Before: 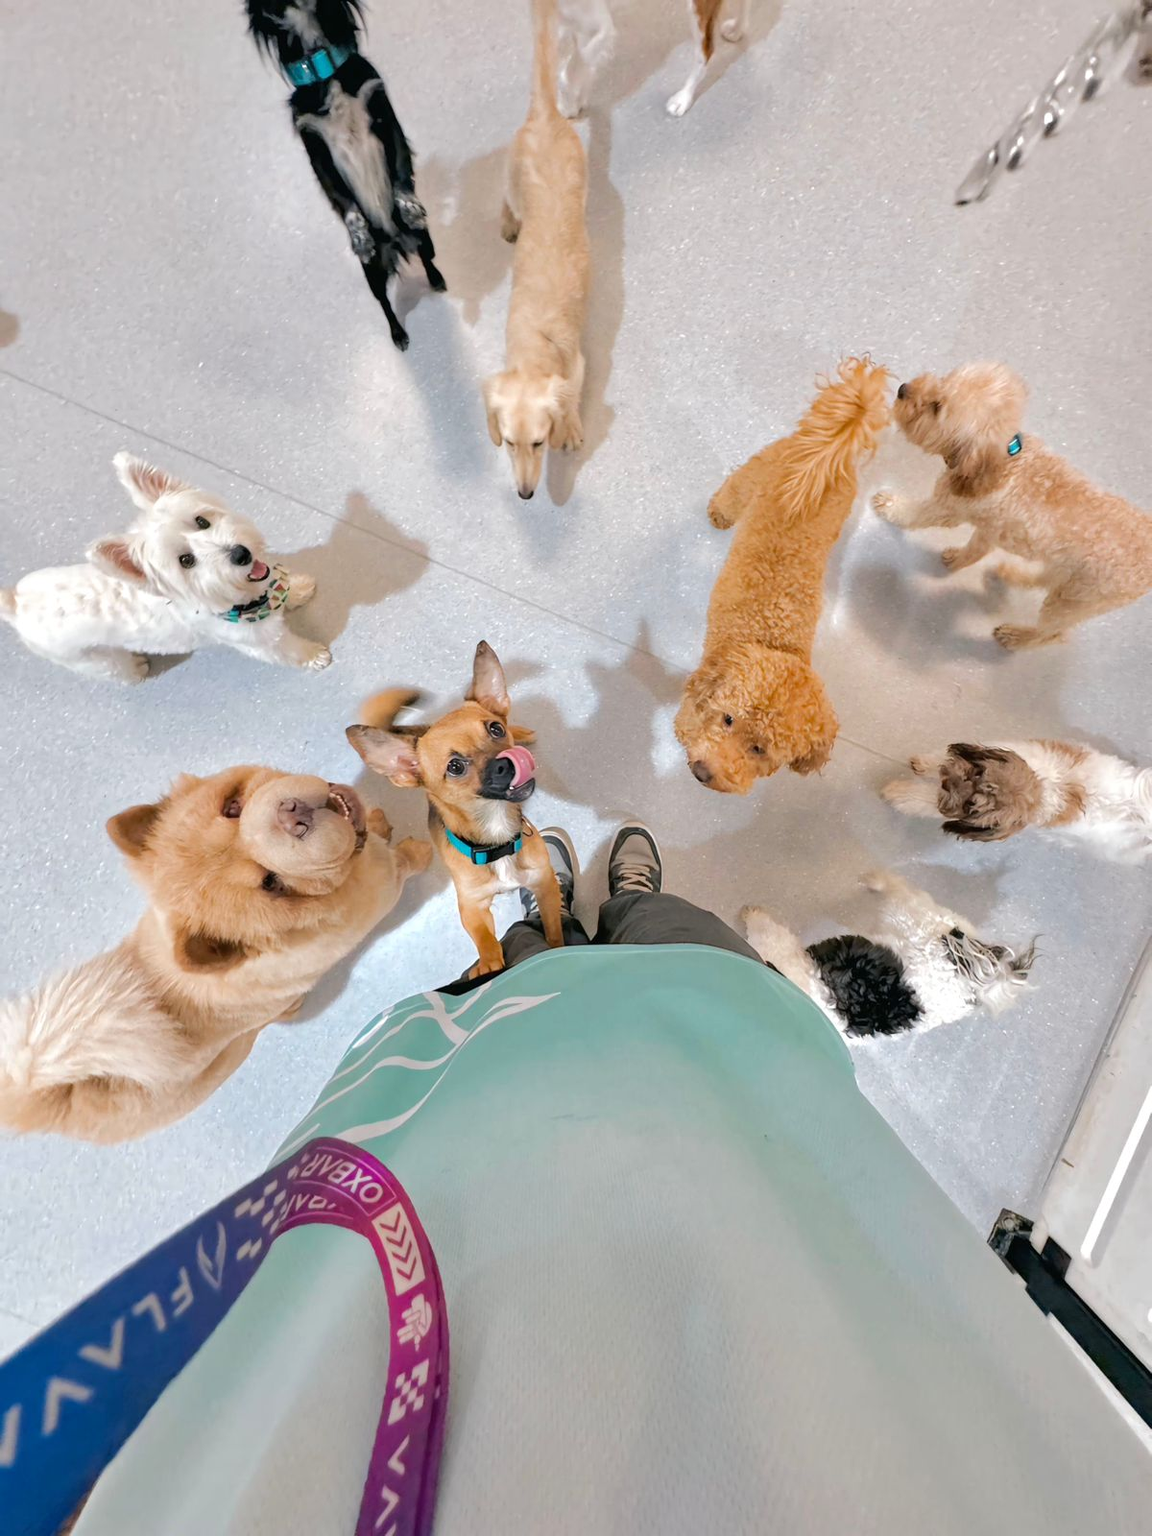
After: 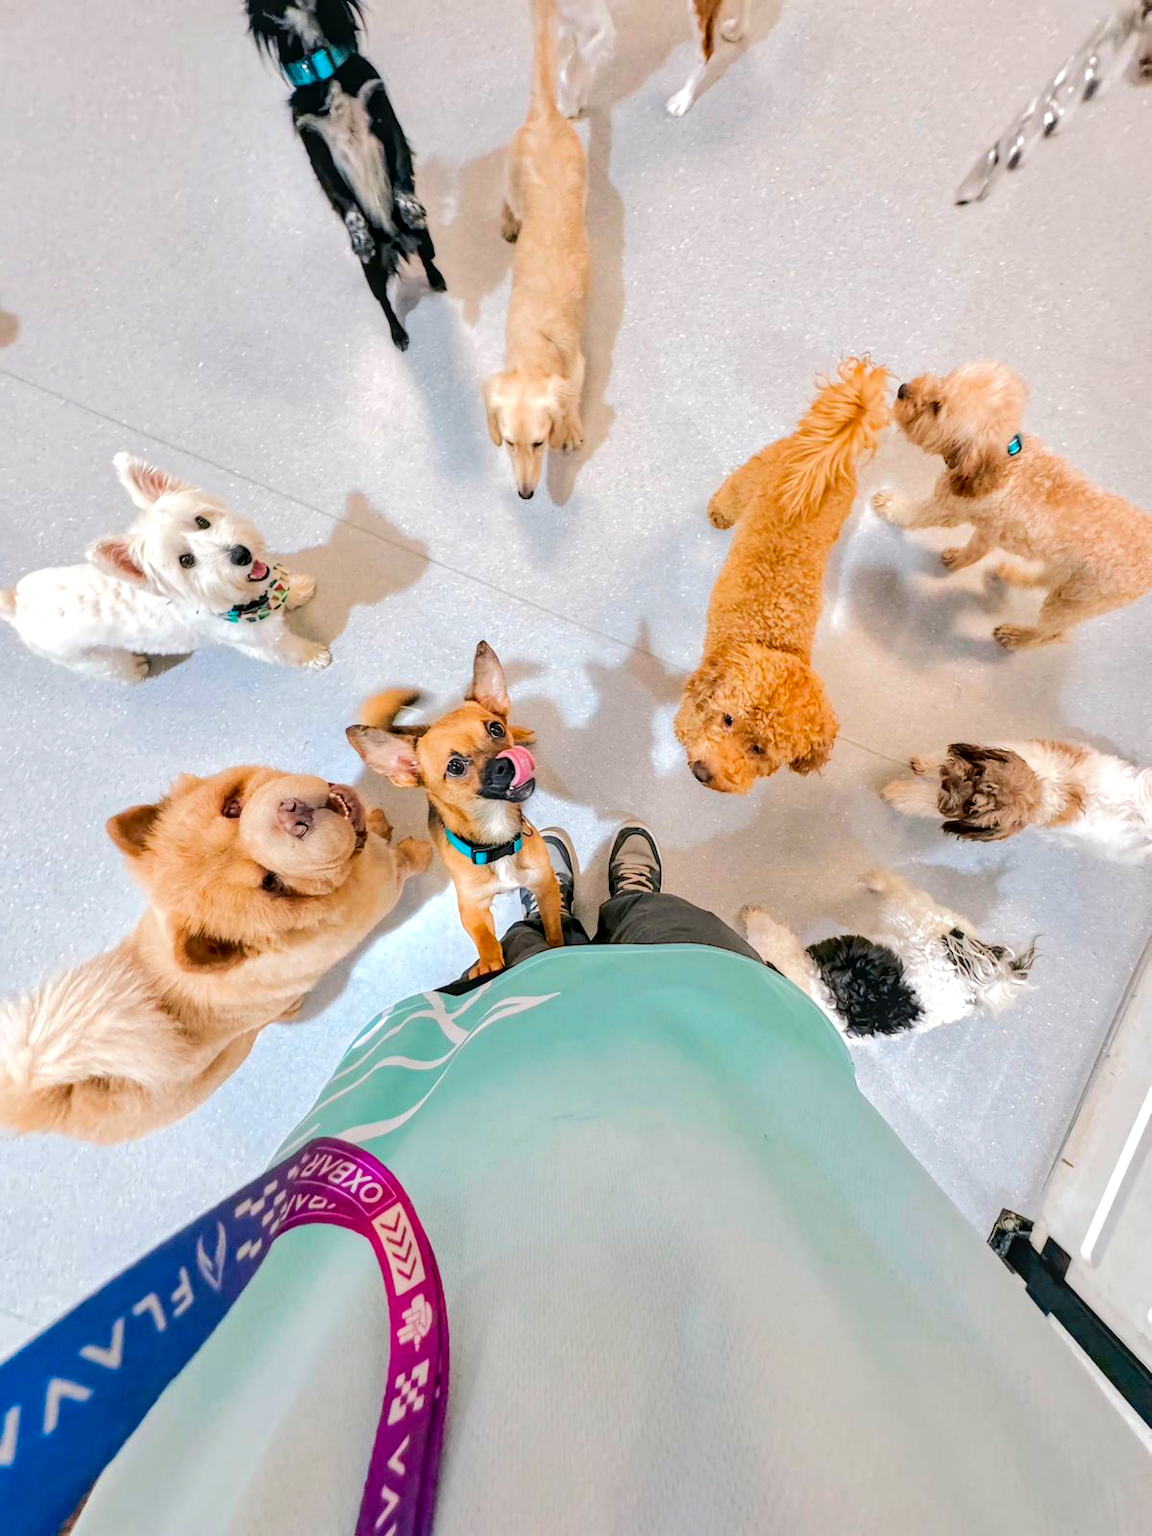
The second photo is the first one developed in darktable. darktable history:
local contrast: detail 130%
base curve: curves: ch0 [(0, 0) (0.262, 0.32) (0.722, 0.705) (1, 1)]
contrast brightness saturation: contrast 0.158, saturation 0.326
